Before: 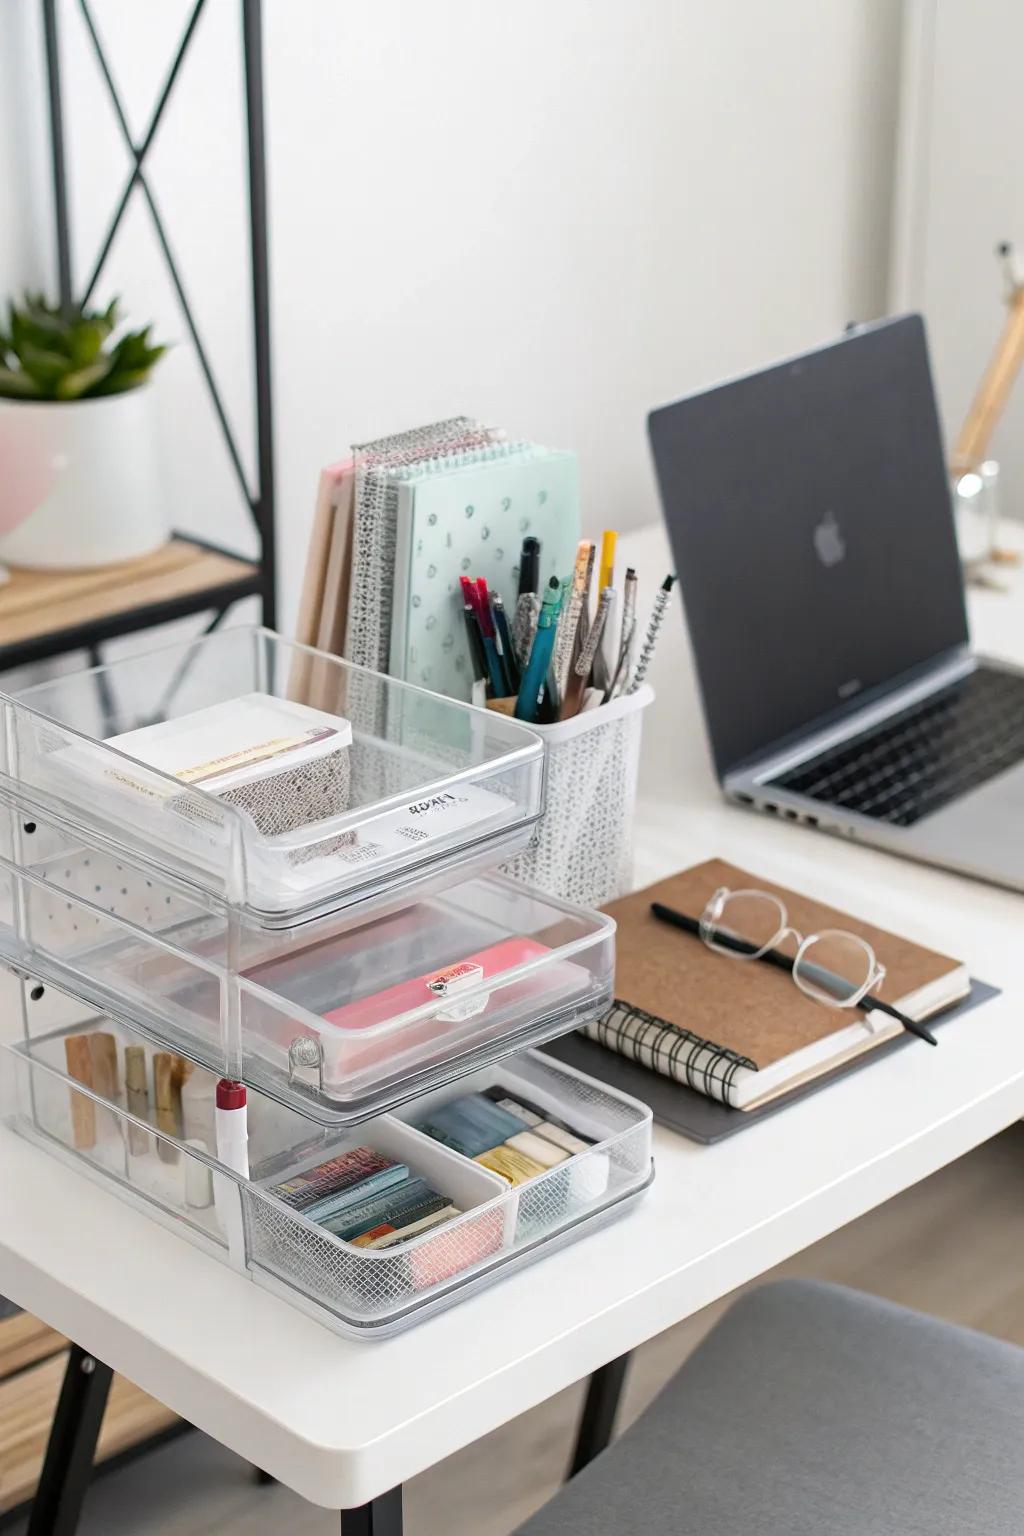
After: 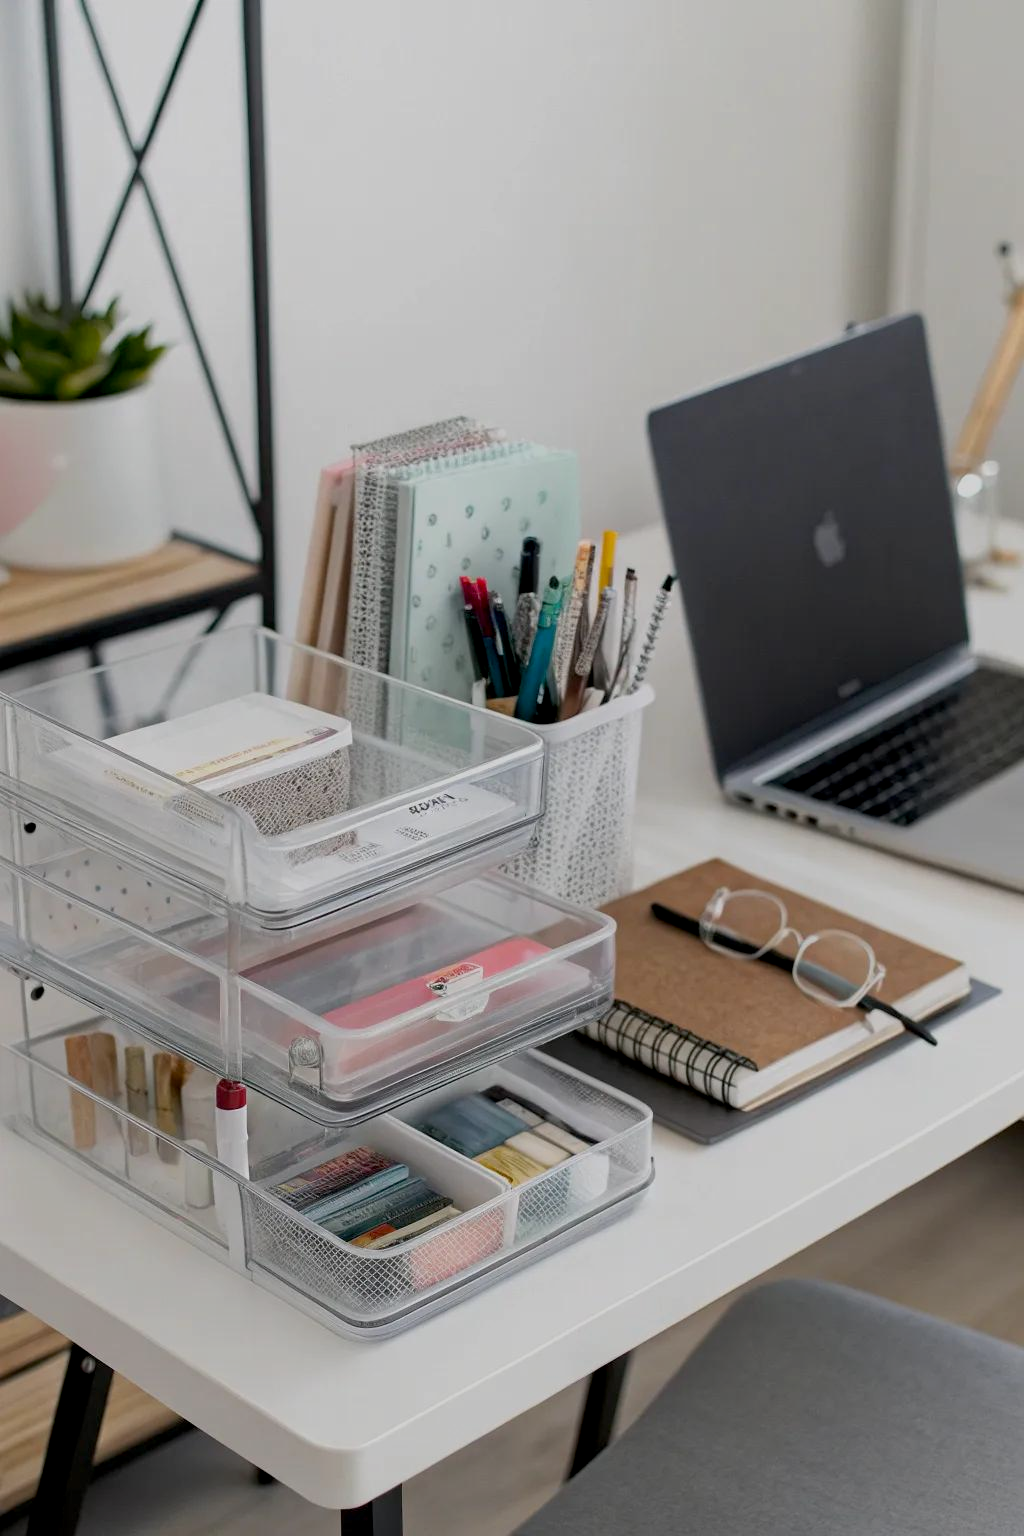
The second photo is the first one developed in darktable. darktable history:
exposure: black level correction 0.009, exposure -0.615 EV, compensate highlight preservation false
